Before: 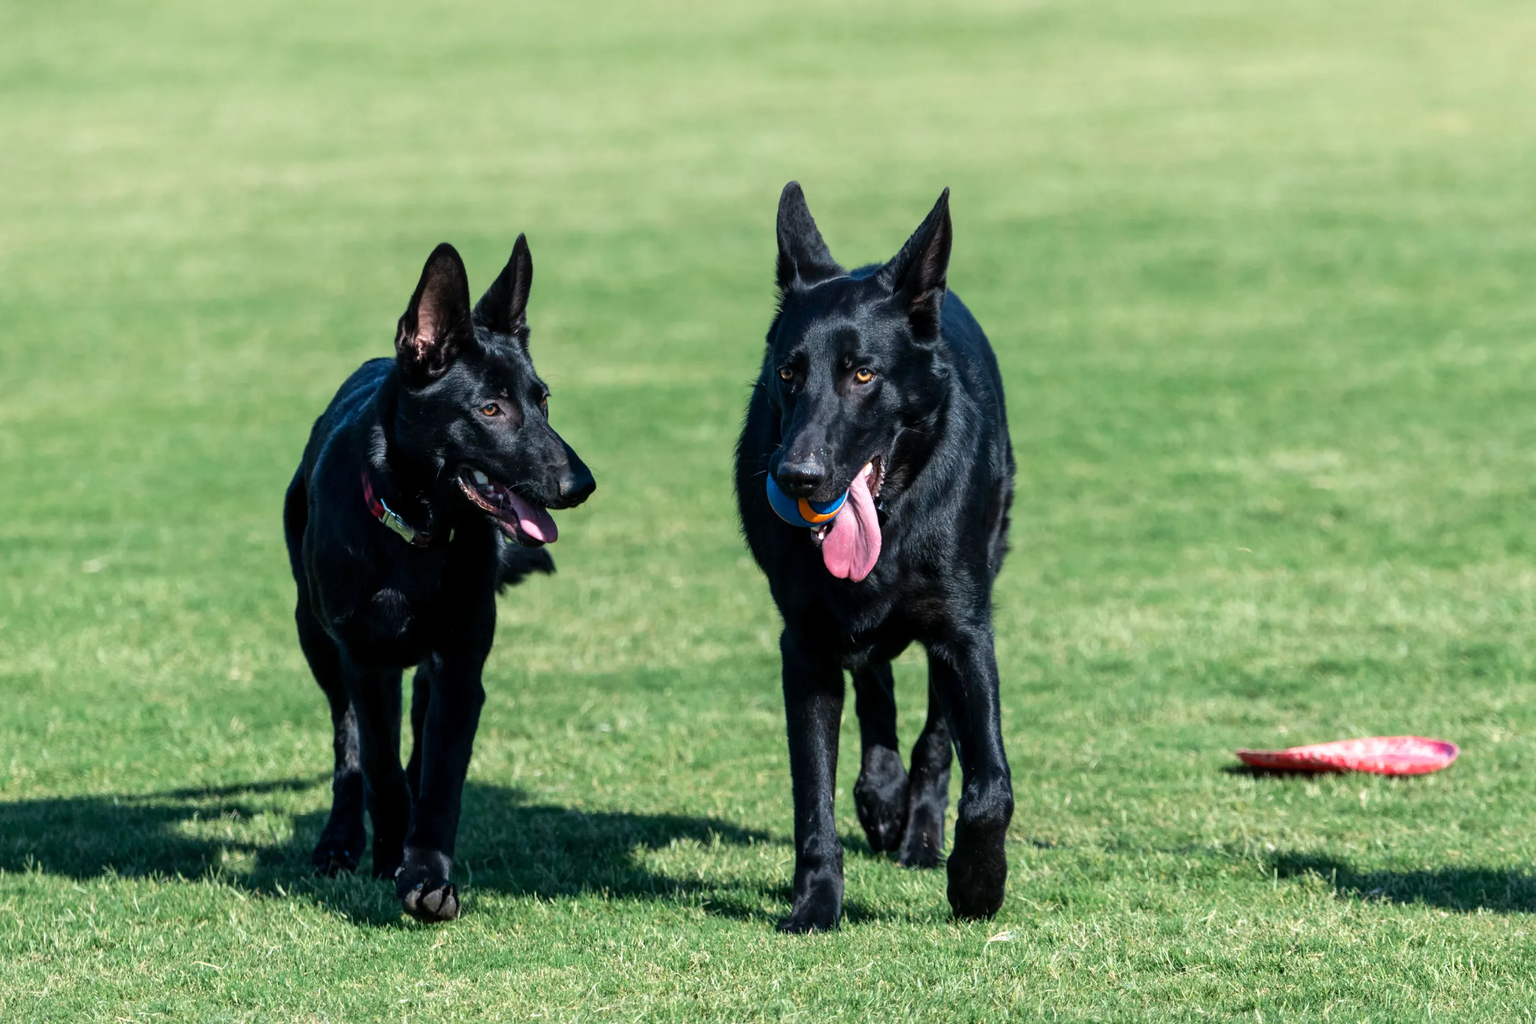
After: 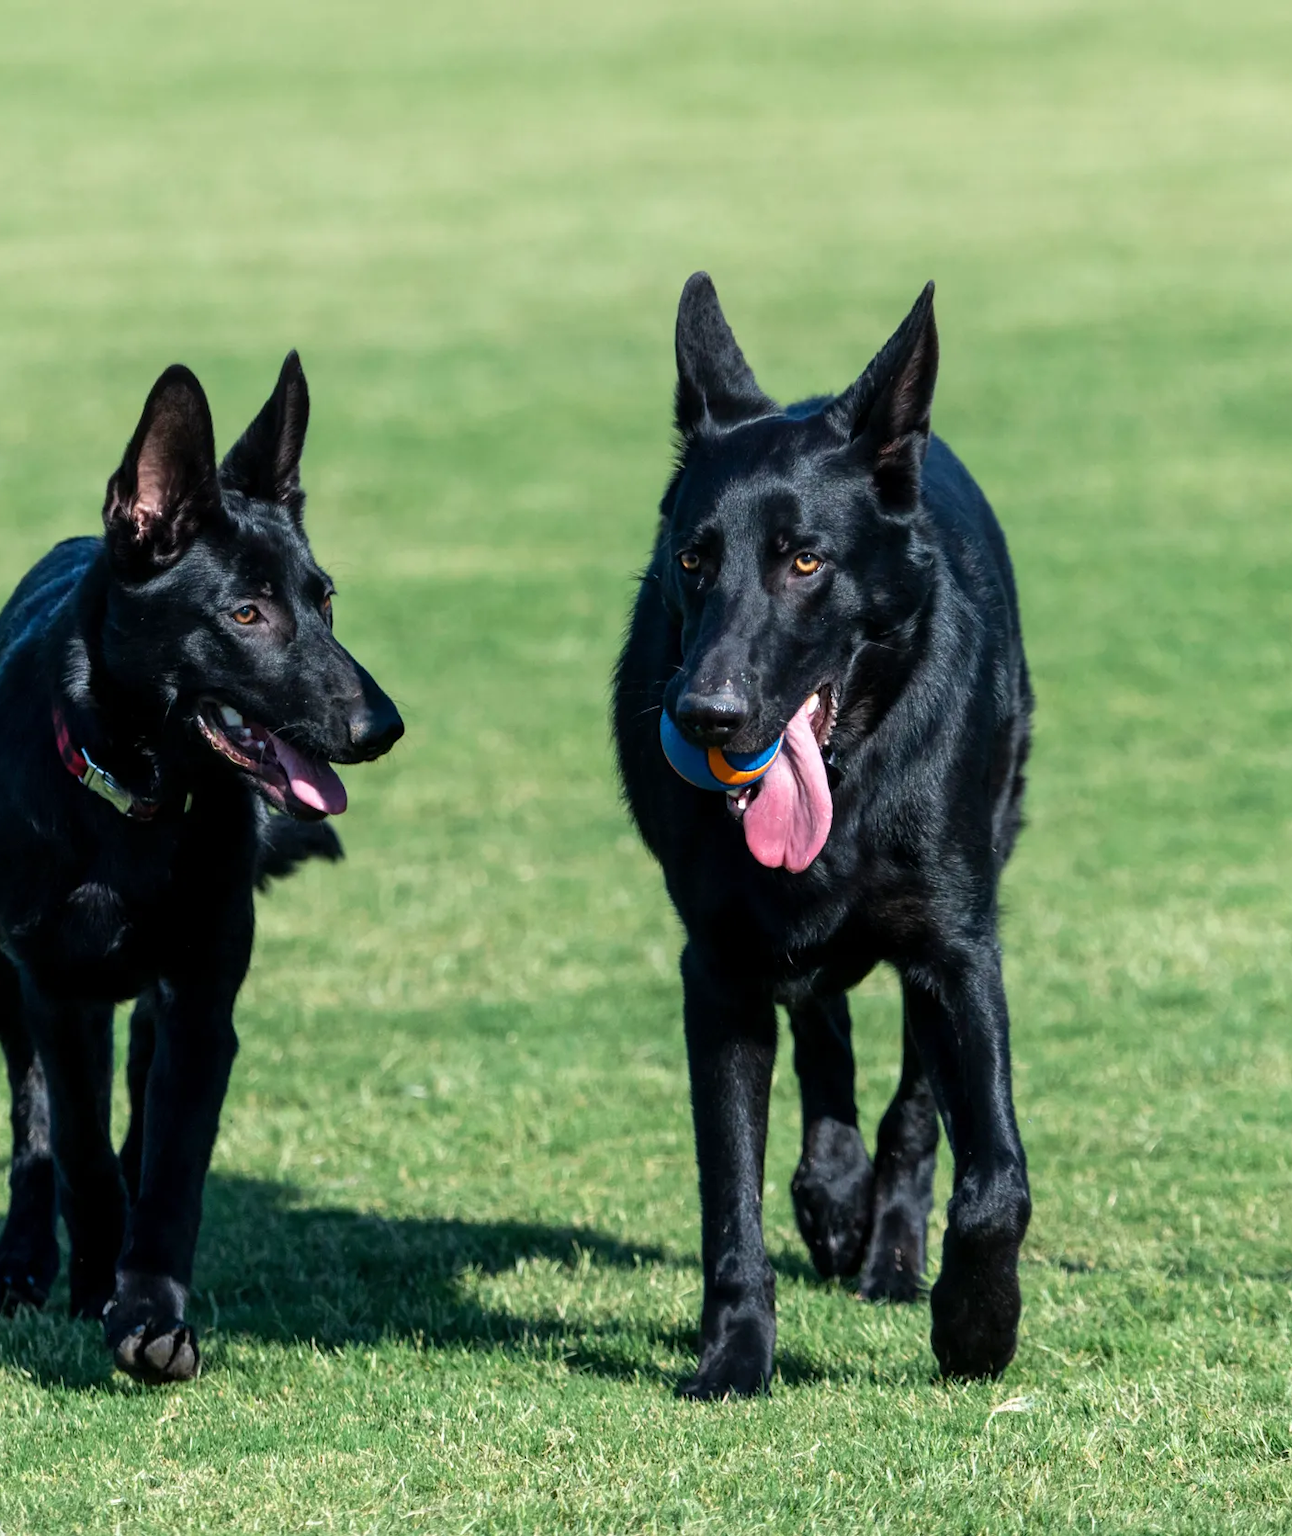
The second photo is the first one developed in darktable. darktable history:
crop: left 21.274%, right 22.593%
